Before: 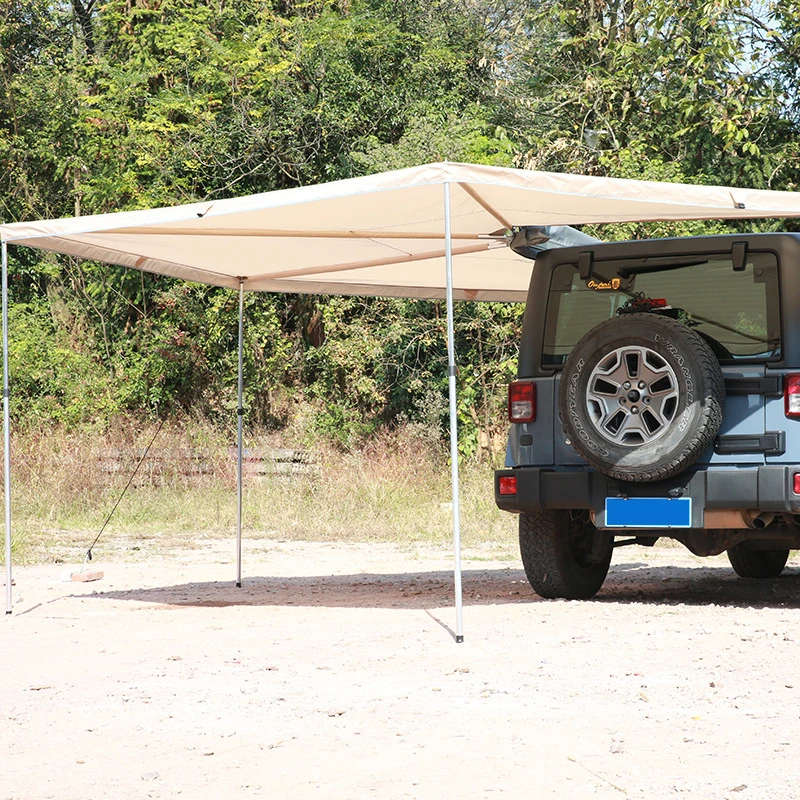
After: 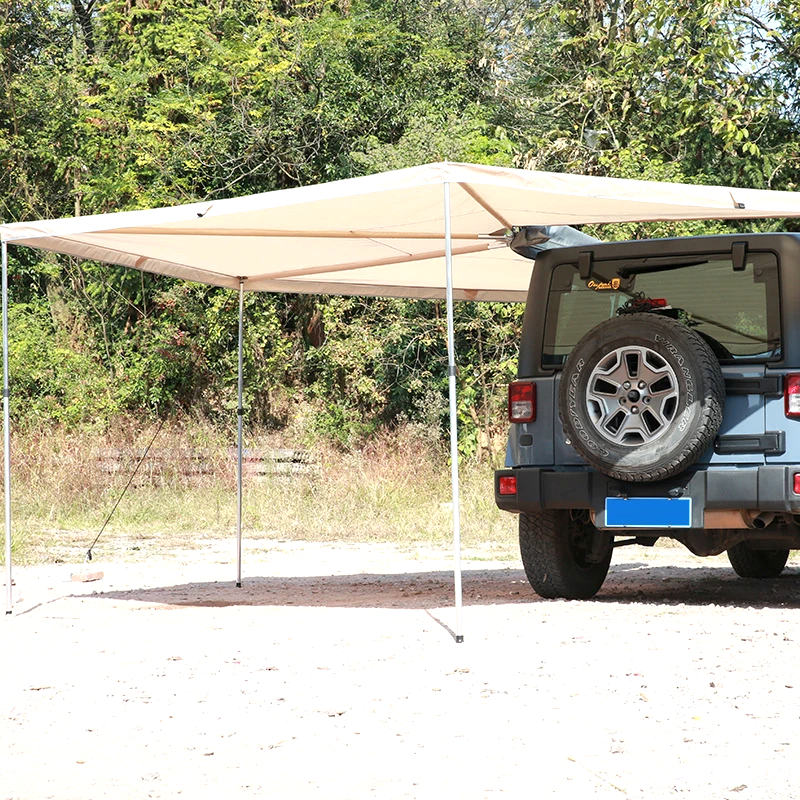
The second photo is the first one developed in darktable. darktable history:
exposure: black level correction 0.001, exposure 0.193 EV, compensate highlight preservation false
local contrast: mode bilateral grid, contrast 20, coarseness 50, detail 119%, midtone range 0.2
